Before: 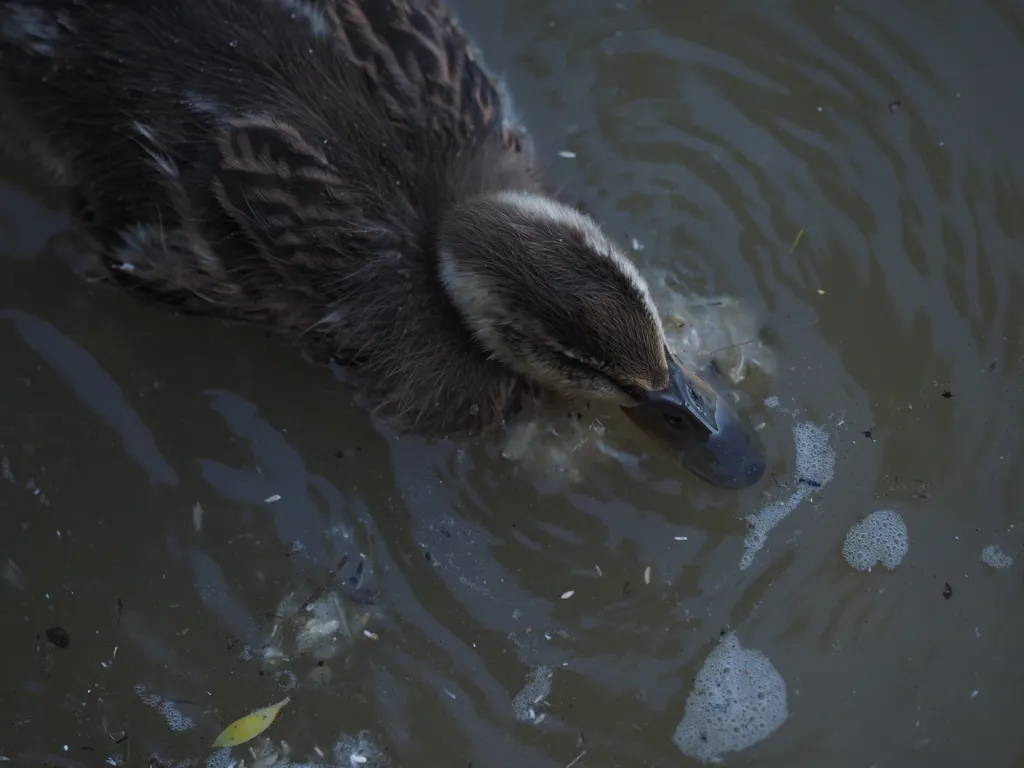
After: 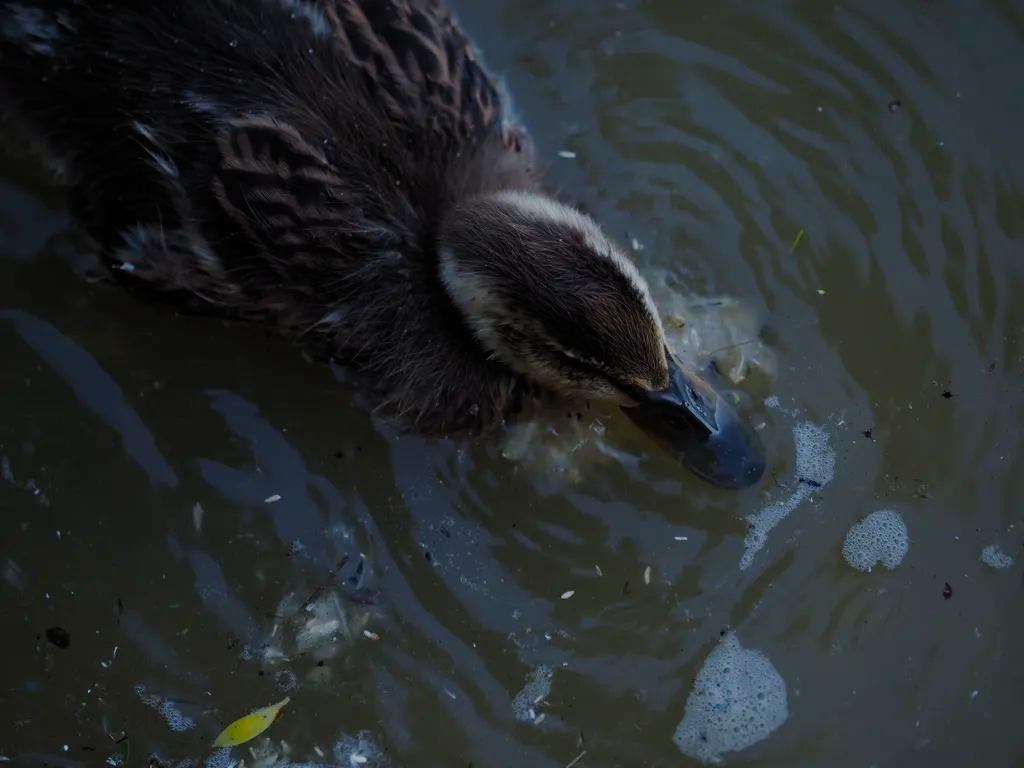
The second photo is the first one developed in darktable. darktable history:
filmic rgb: black relative exposure -7.65 EV, white relative exposure 4.56 EV, hardness 3.61, preserve chrominance no, color science v4 (2020), type of noise poissonian
color balance rgb: perceptual saturation grading › global saturation 35.478%, global vibrance 20%
exposure: exposure -0.158 EV, compensate exposure bias true, compensate highlight preservation false
